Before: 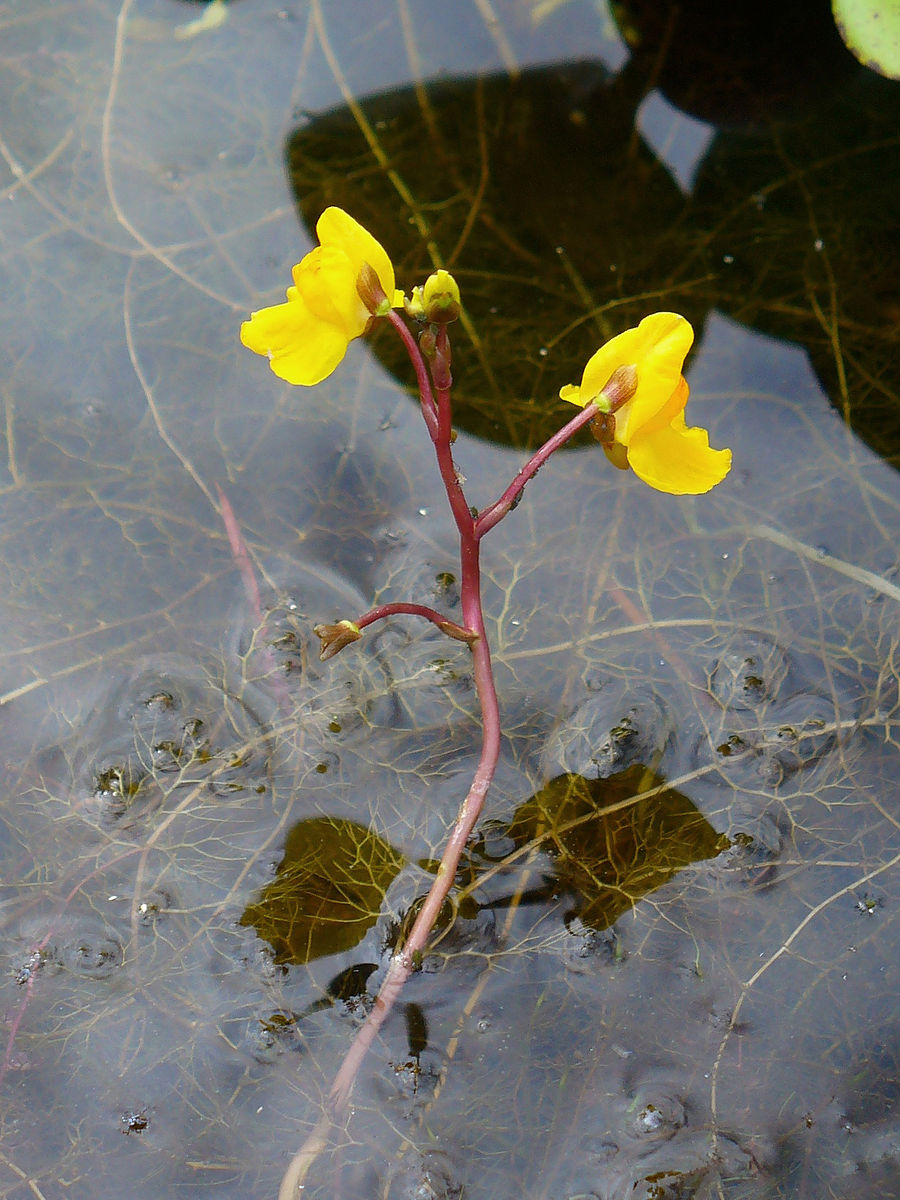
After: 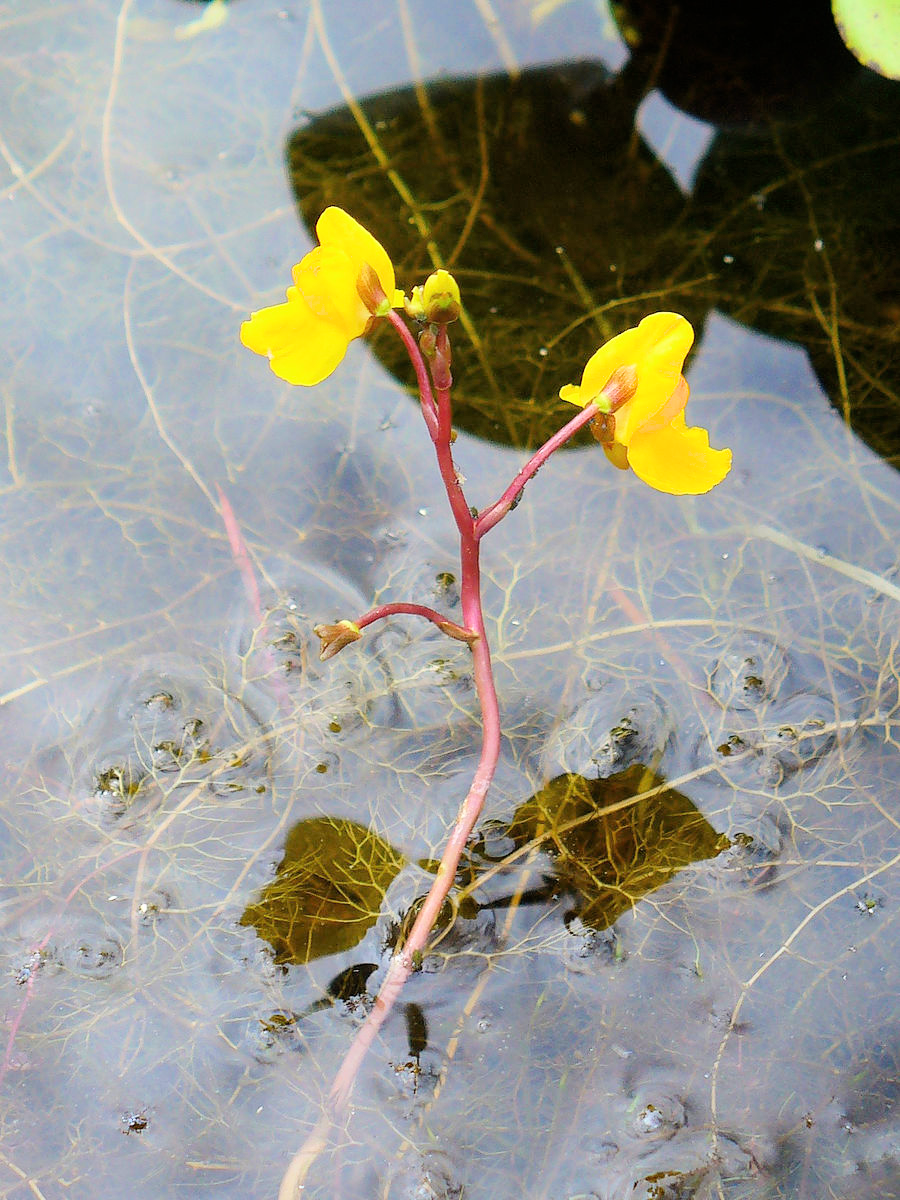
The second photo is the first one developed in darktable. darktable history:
filmic rgb: black relative exposure -7.65 EV, white relative exposure 4.56 EV, hardness 3.61, color science v6 (2022)
exposure: black level correction 0, exposure 1.104 EV, compensate highlight preservation false
levels: mode automatic, levels [0.016, 0.492, 0.969]
